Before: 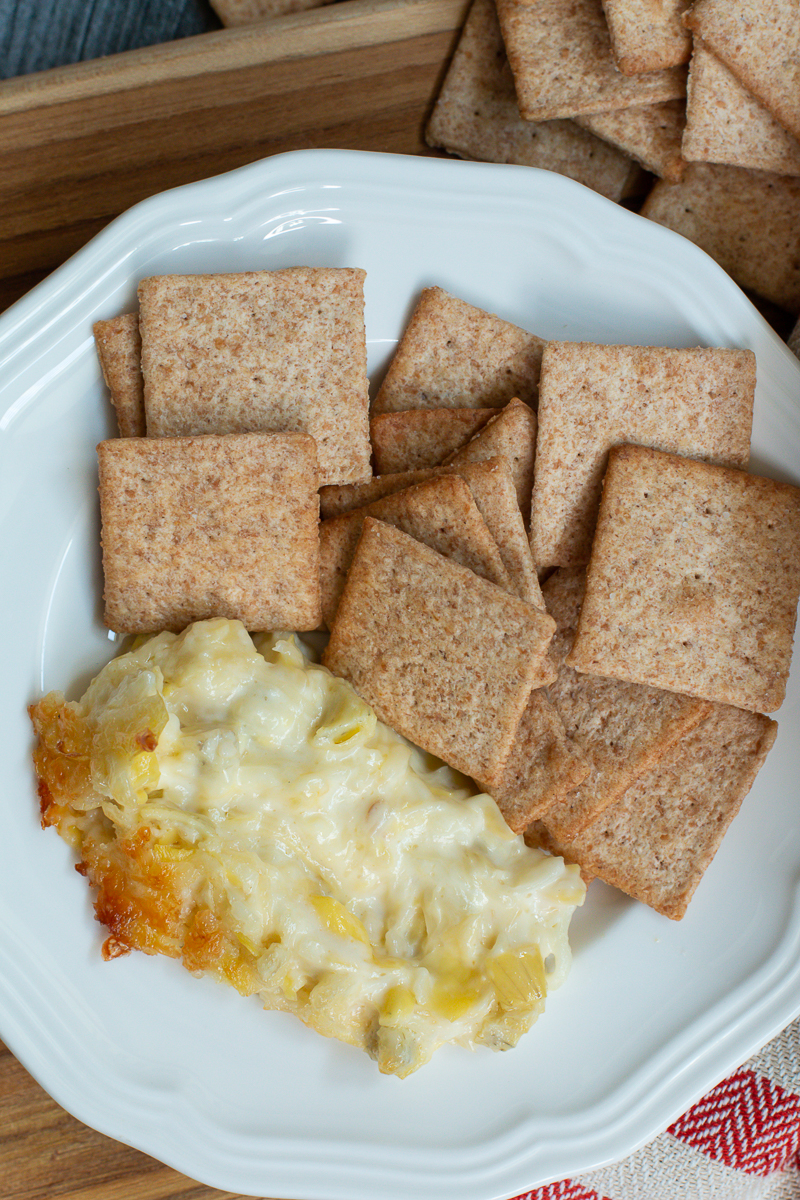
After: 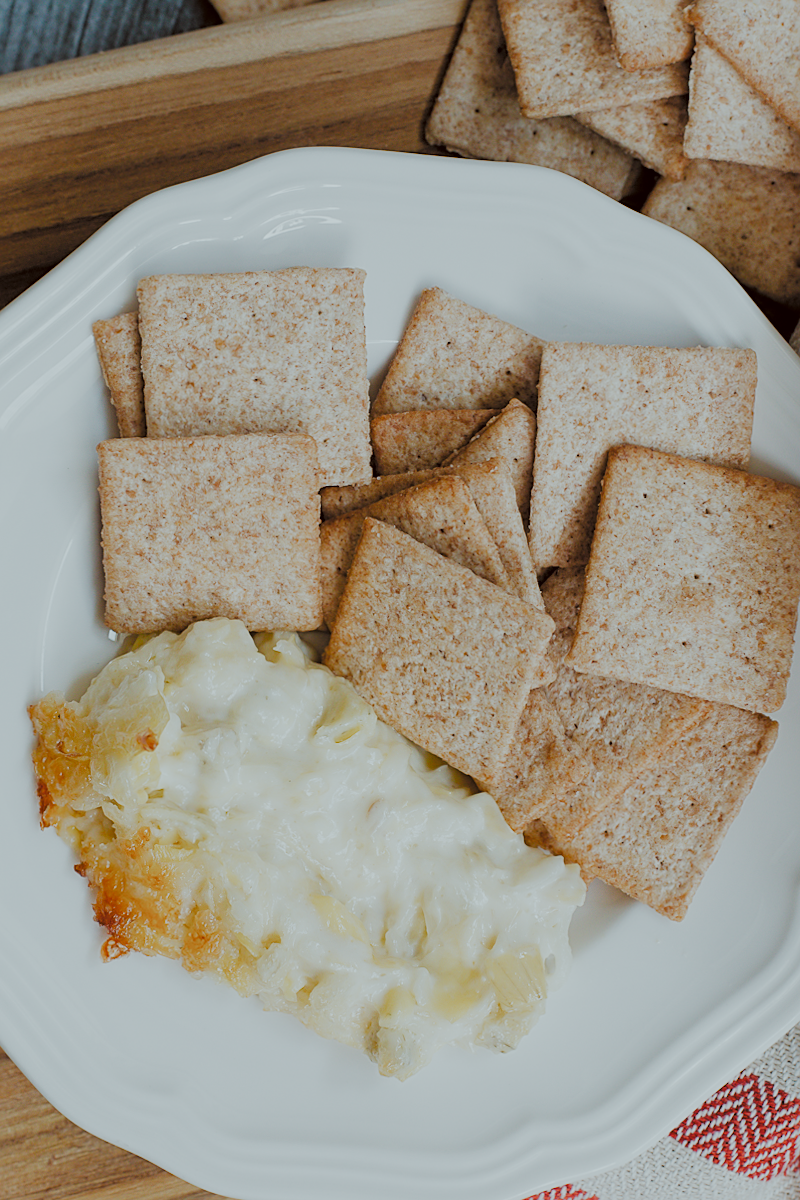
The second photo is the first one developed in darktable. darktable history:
sharpen: on, module defaults
filmic: grey point source 12.14, black point source -8.11, white point source 5.29, grey point target 18, white point target 100, output power 2.2, latitude stops 2, contrast 1.5, saturation 100, global saturation 100
lens correction: scale 1, crop 1.52, focal 18.3, aperture 7.1, distance 1000, camera "GR", lens "Ricoh GR & compatibles"
color correction: highlights a* -4.98, highlights b* -3.76, shadows a* 3.83, shadows b* 4.08
